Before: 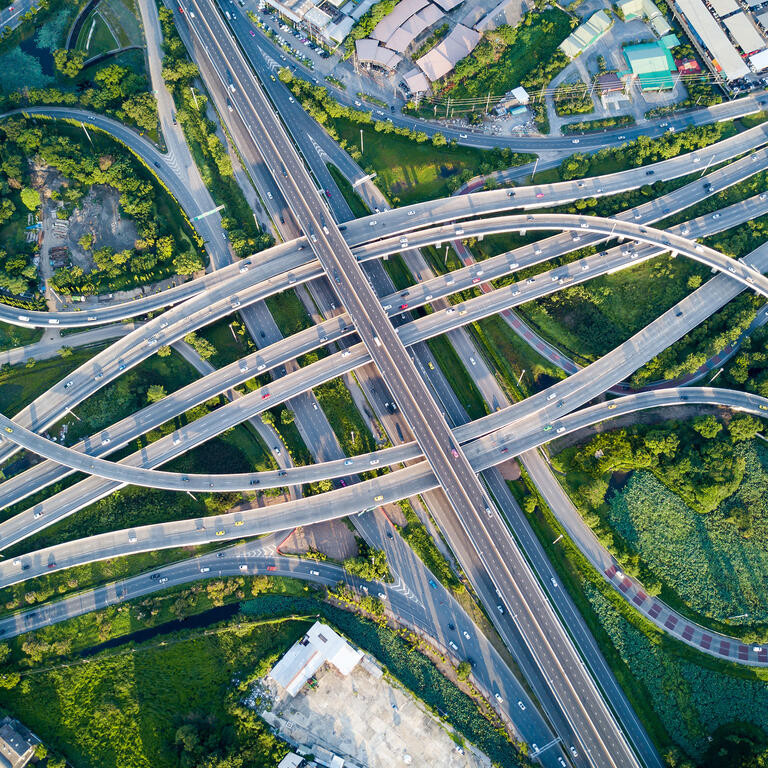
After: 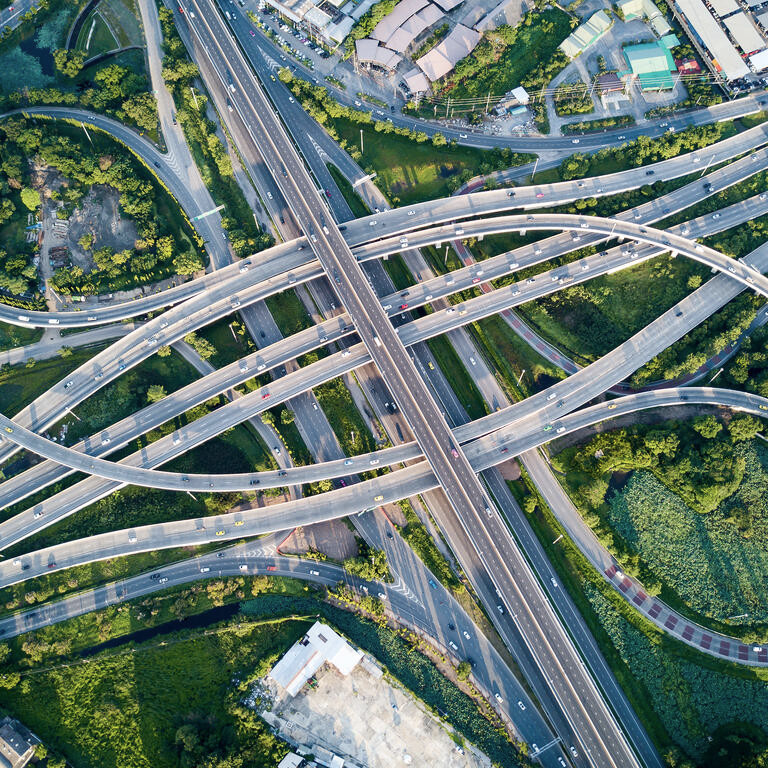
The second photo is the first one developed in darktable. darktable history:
contrast brightness saturation: contrast 0.106, saturation -0.152
